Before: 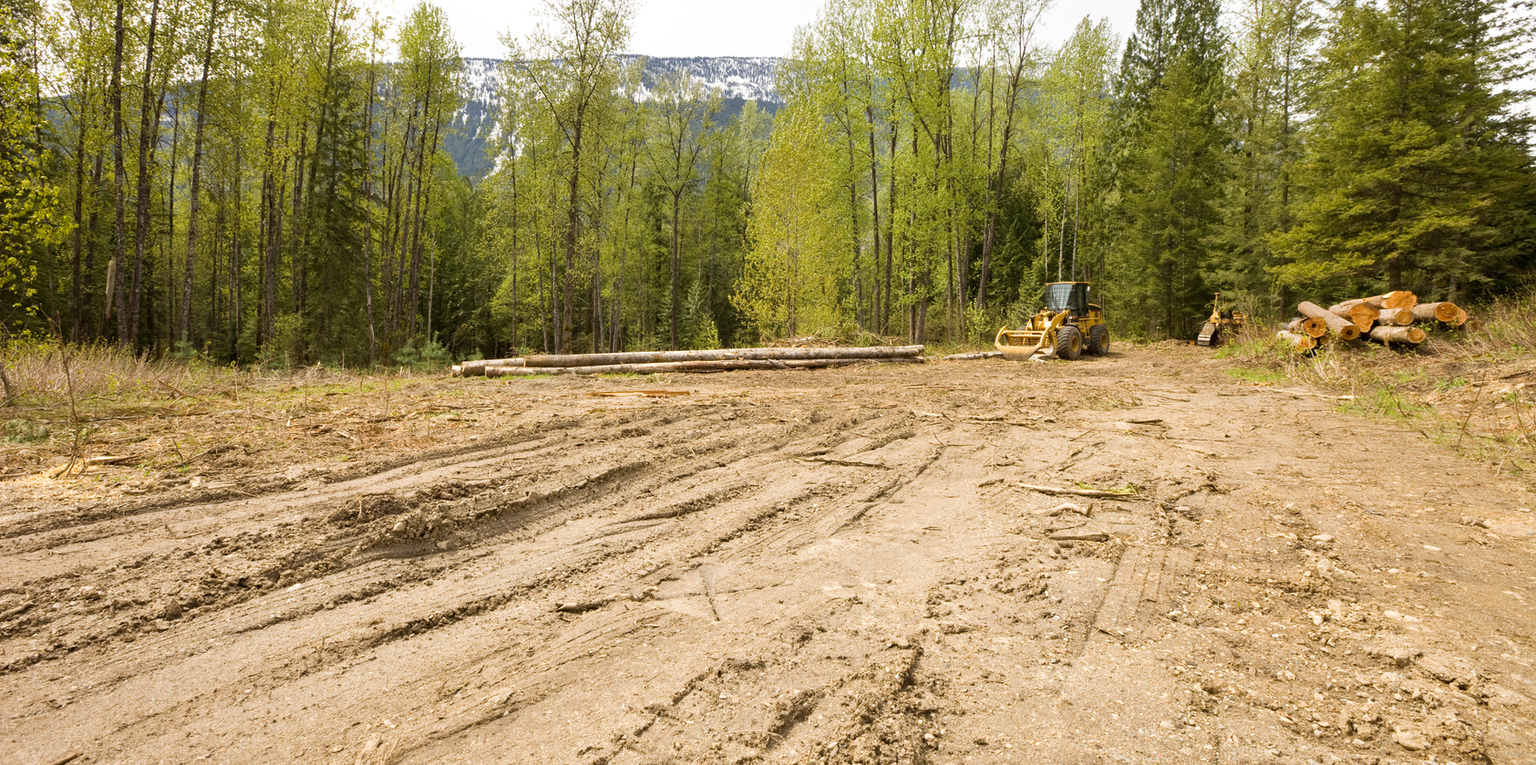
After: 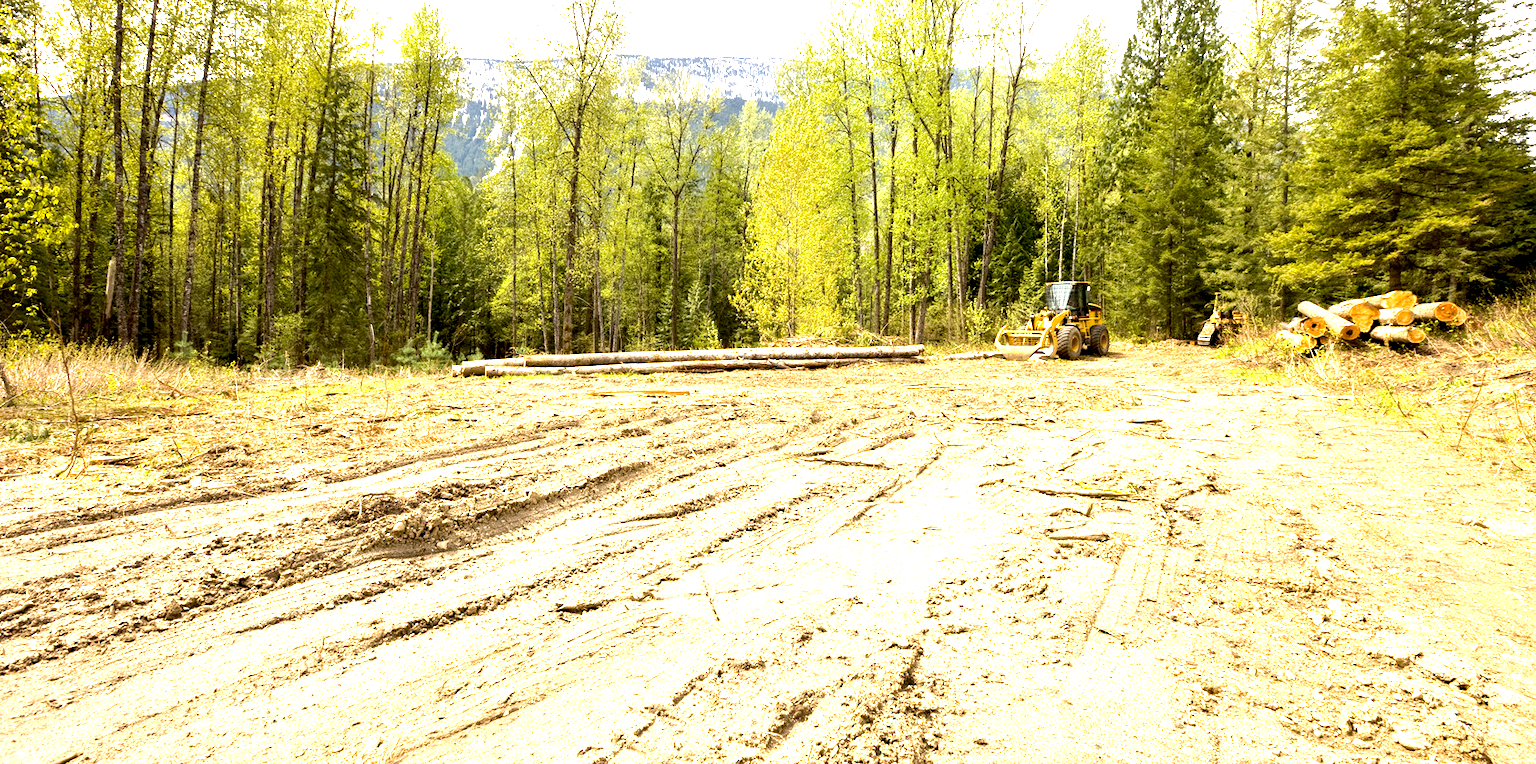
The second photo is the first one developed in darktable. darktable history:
tone equalizer: -8 EV -0.417 EV, -7 EV -0.389 EV, -6 EV -0.333 EV, -5 EV -0.222 EV, -3 EV 0.222 EV, -2 EV 0.333 EV, -1 EV 0.389 EV, +0 EV 0.417 EV, edges refinement/feathering 500, mask exposure compensation -1.57 EV, preserve details no
exposure: black level correction 0.01, exposure 1 EV, compensate highlight preservation false
